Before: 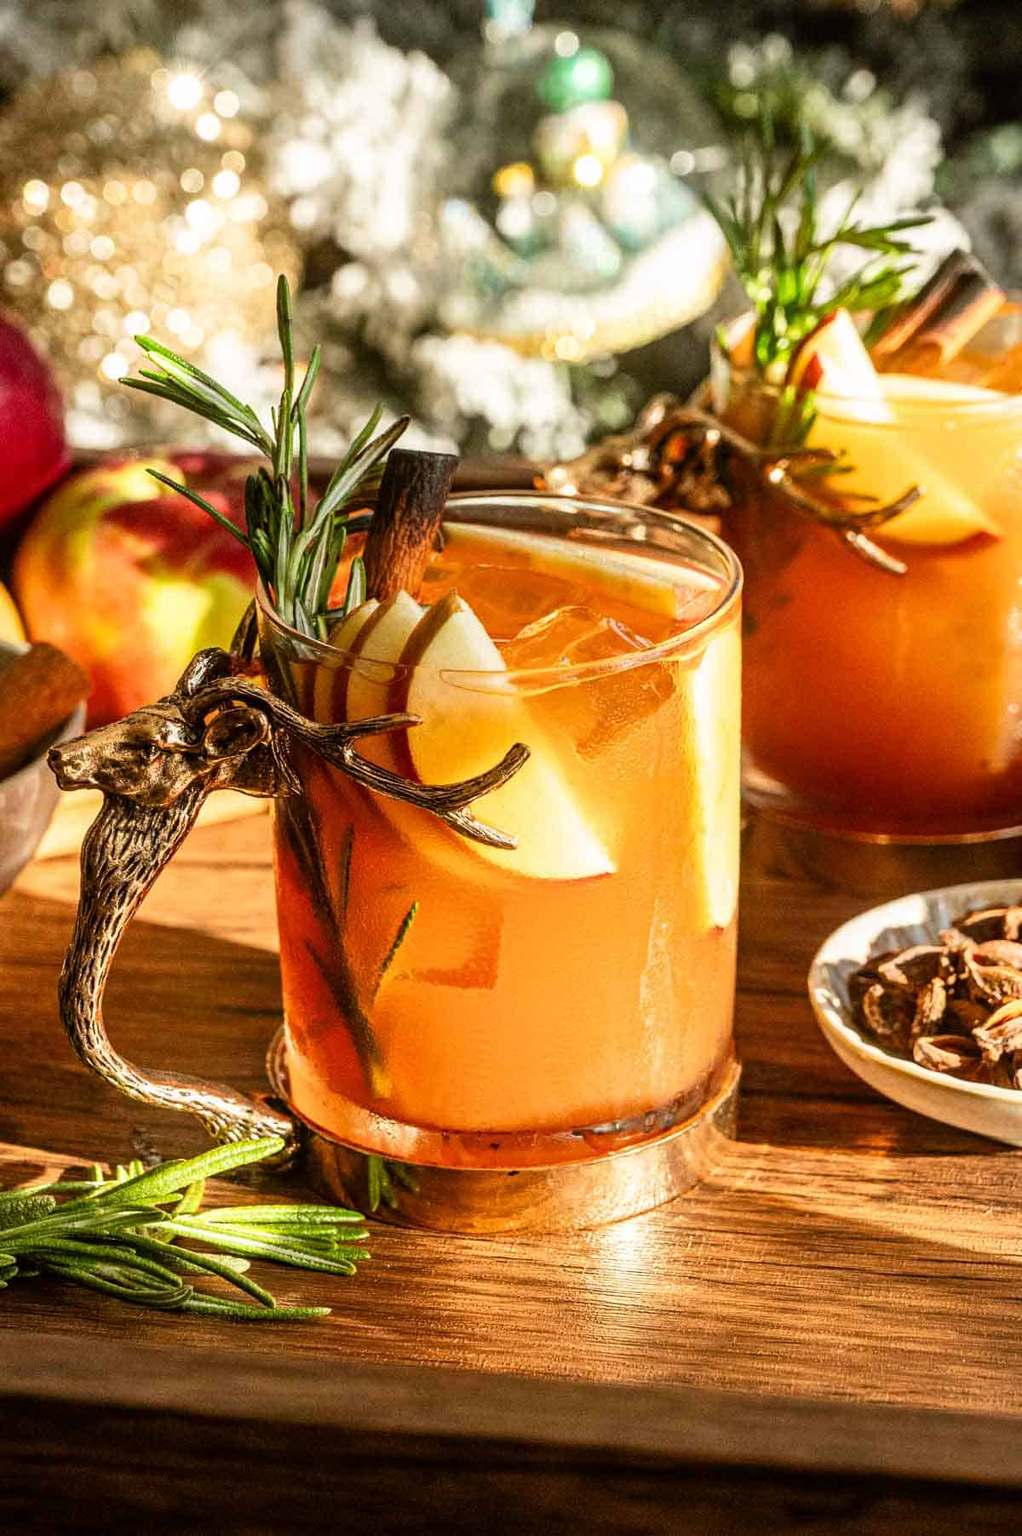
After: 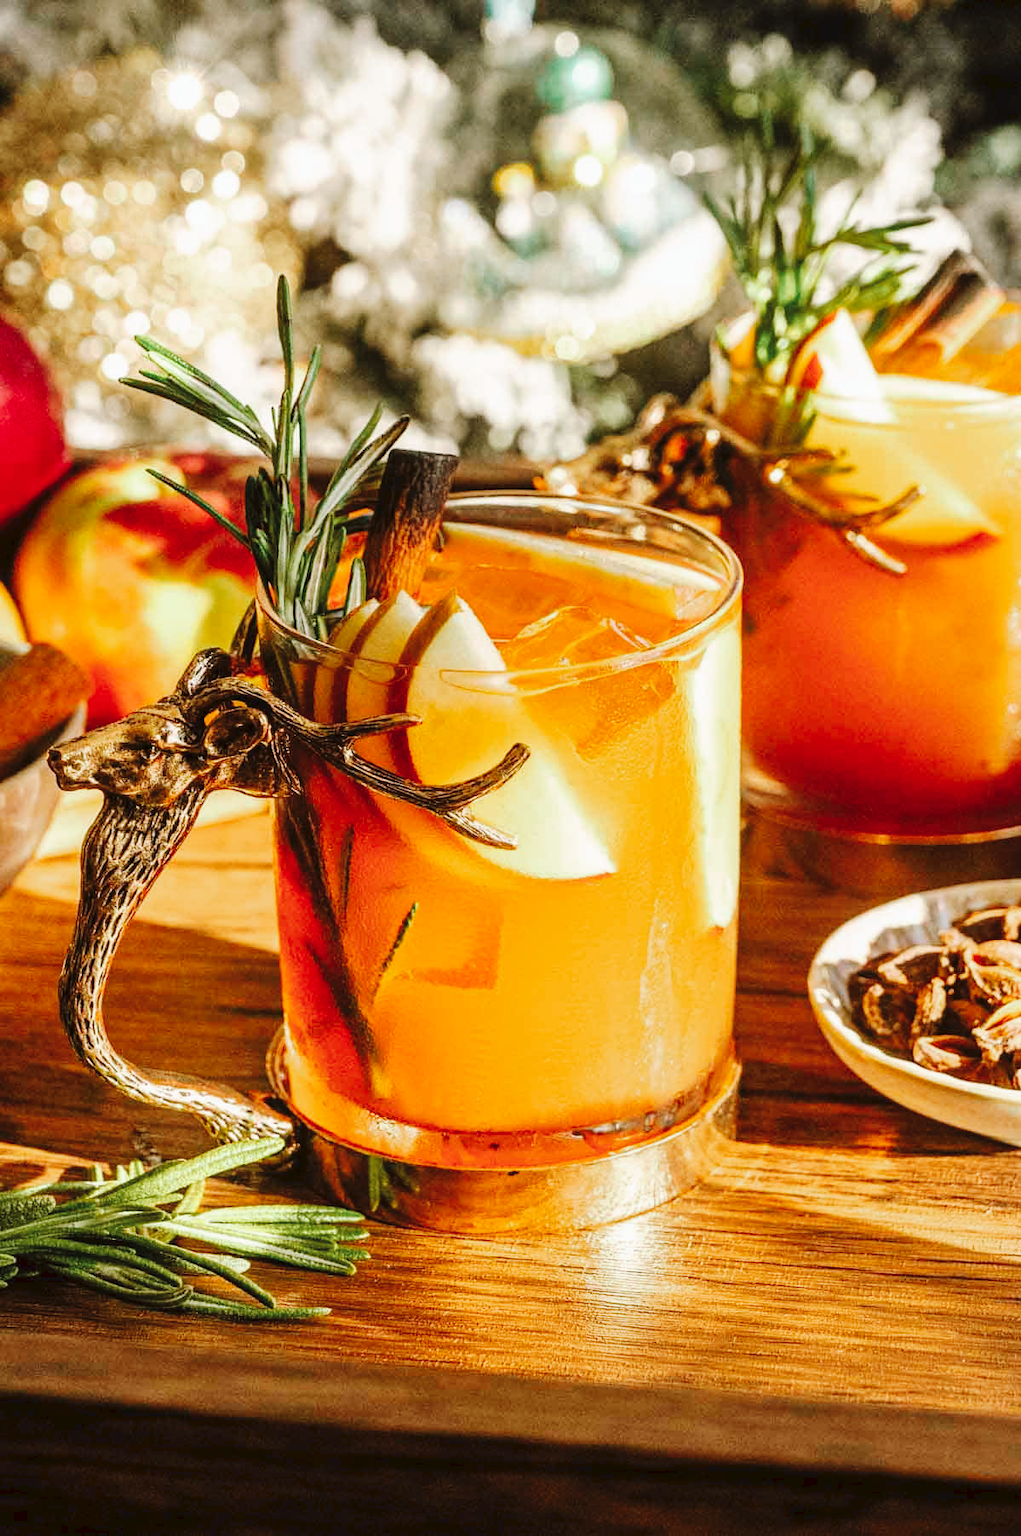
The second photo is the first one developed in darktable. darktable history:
tone curve: curves: ch0 [(0, 0) (0.003, 0.039) (0.011, 0.041) (0.025, 0.048) (0.044, 0.065) (0.069, 0.084) (0.1, 0.104) (0.136, 0.137) (0.177, 0.19) (0.224, 0.245) (0.277, 0.32) (0.335, 0.409) (0.399, 0.496) (0.468, 0.58) (0.543, 0.656) (0.623, 0.733) (0.709, 0.796) (0.801, 0.852) (0.898, 0.93) (1, 1)], preserve colors none
color look up table: target L [94.53, 88.02, 83.73, 85.18, 87.32, 82.91, 62.74, 63.7, 58.65, 66.48, 53.46, 45.57, 53.97, 25.77, 200.37, 82.11, 71.9, 72.66, 62.14, 55.19, 52.69, 48.8, 48.26, 39.74, 30.92, 28.66, 17.25, 87.81, 81.14, 73.62, 64.8, 61.27, 59.99, 65.32, 57.56, 61.66, 42.48, 42.92, 30.82, 21.23, 15.61, 1.845, 92.53, 79.75, 68.78, 52.31, 43.88, 44.26, 40.13], target a [-11.01, -19.24, -37.17, -18.76, -55.74, -56.59, -18.19, -0.888, -10.73, -49.3, -51.84, -29.32, -8.348, -18.32, 0, 5.901, 28.36, 40.15, 49.06, 63.8, 19.1, 56.13, 64.13, 19.23, 7.531, 43.1, 14.31, 17.62, -0.46, 49.05, 20.96, 64.65, 5.39, 73.26, 80.17, 37.01, 66.65, 63.65, 22.36, 39.44, 3.309, 6.942, -18.73, -40.55, -39.26, -27.97, -9.34, -27.73, -13.28], target b [20.37, 11.47, 39.93, 50.56, -3.254, 28.48, 21.13, 33.42, 54.75, 10.08, 34.43, 23.01, 6.608, 21.26, 0, 11.68, 69.58, 20.29, 49.7, 23.02, 31.7, 53.83, 34.98, 41.15, 3.848, 13.51, 26.33, -11.76, -21.77, -33.55, -11.17, -3.98, -52.81, -46.82, -33.36, -30.13, -13.71, -59.21, -63.86, -36.38, -25.65, -2.89, -8.377, -19.16, -3.667, -25.4, -35.53, -6.844, -10.72], num patches 49
